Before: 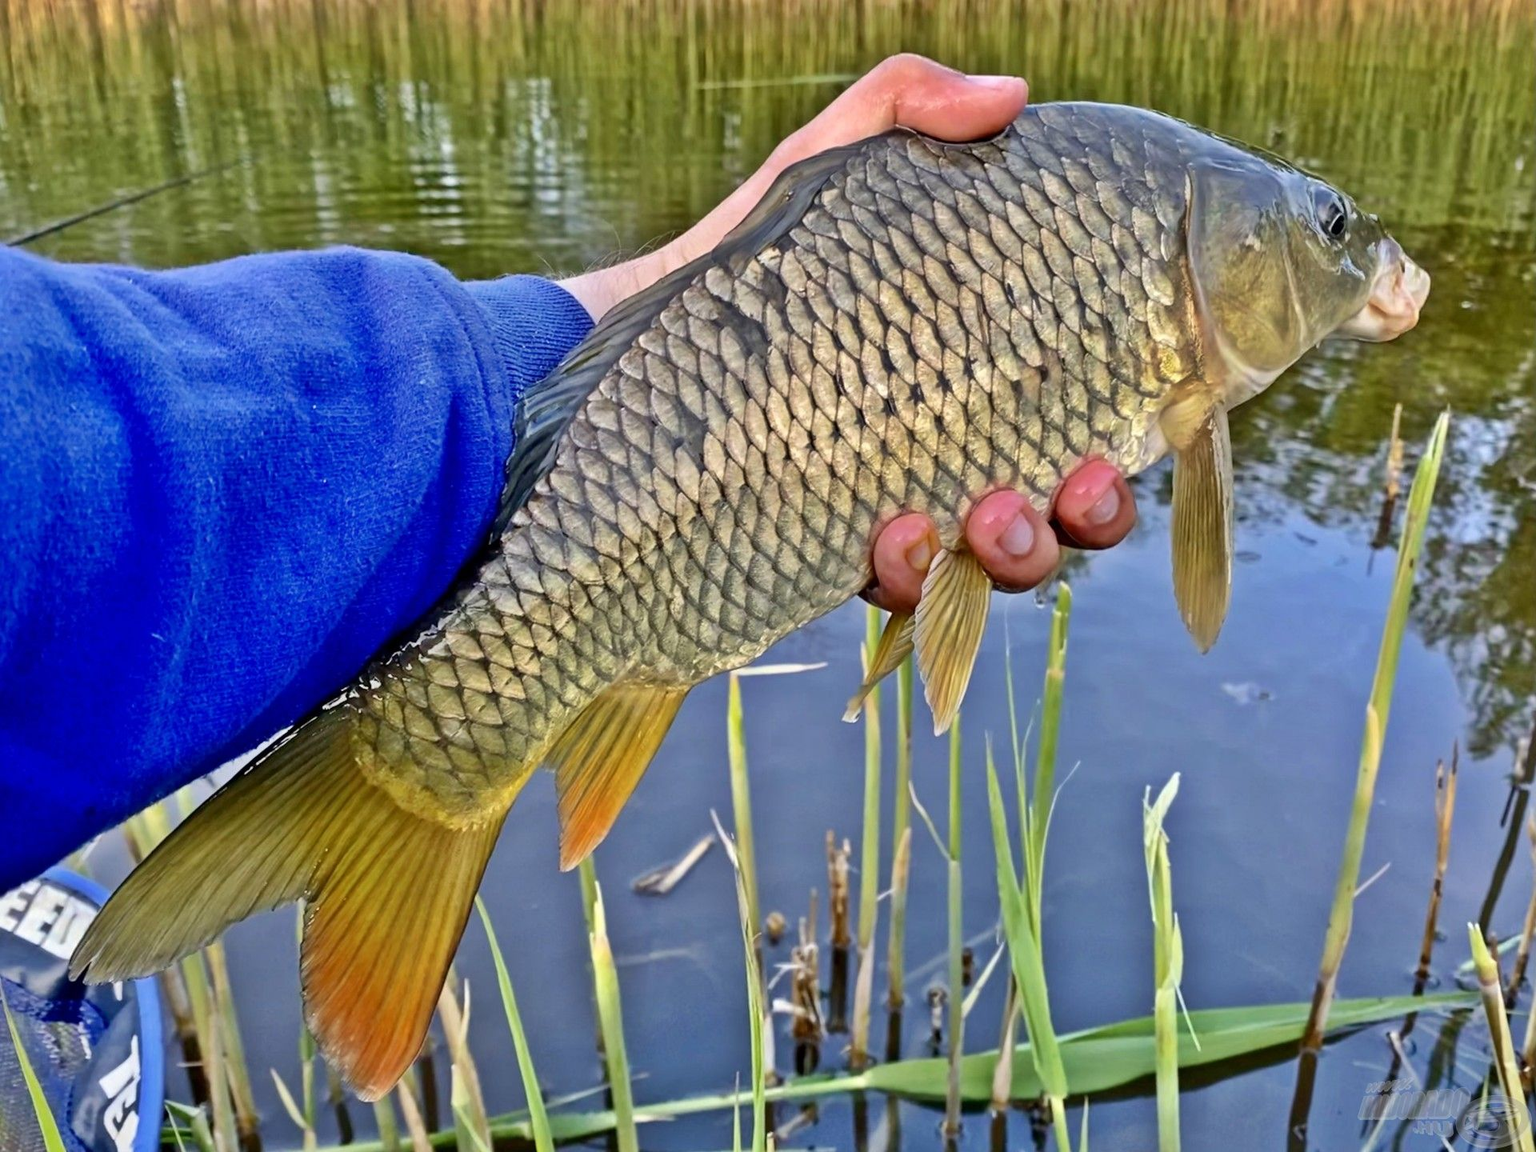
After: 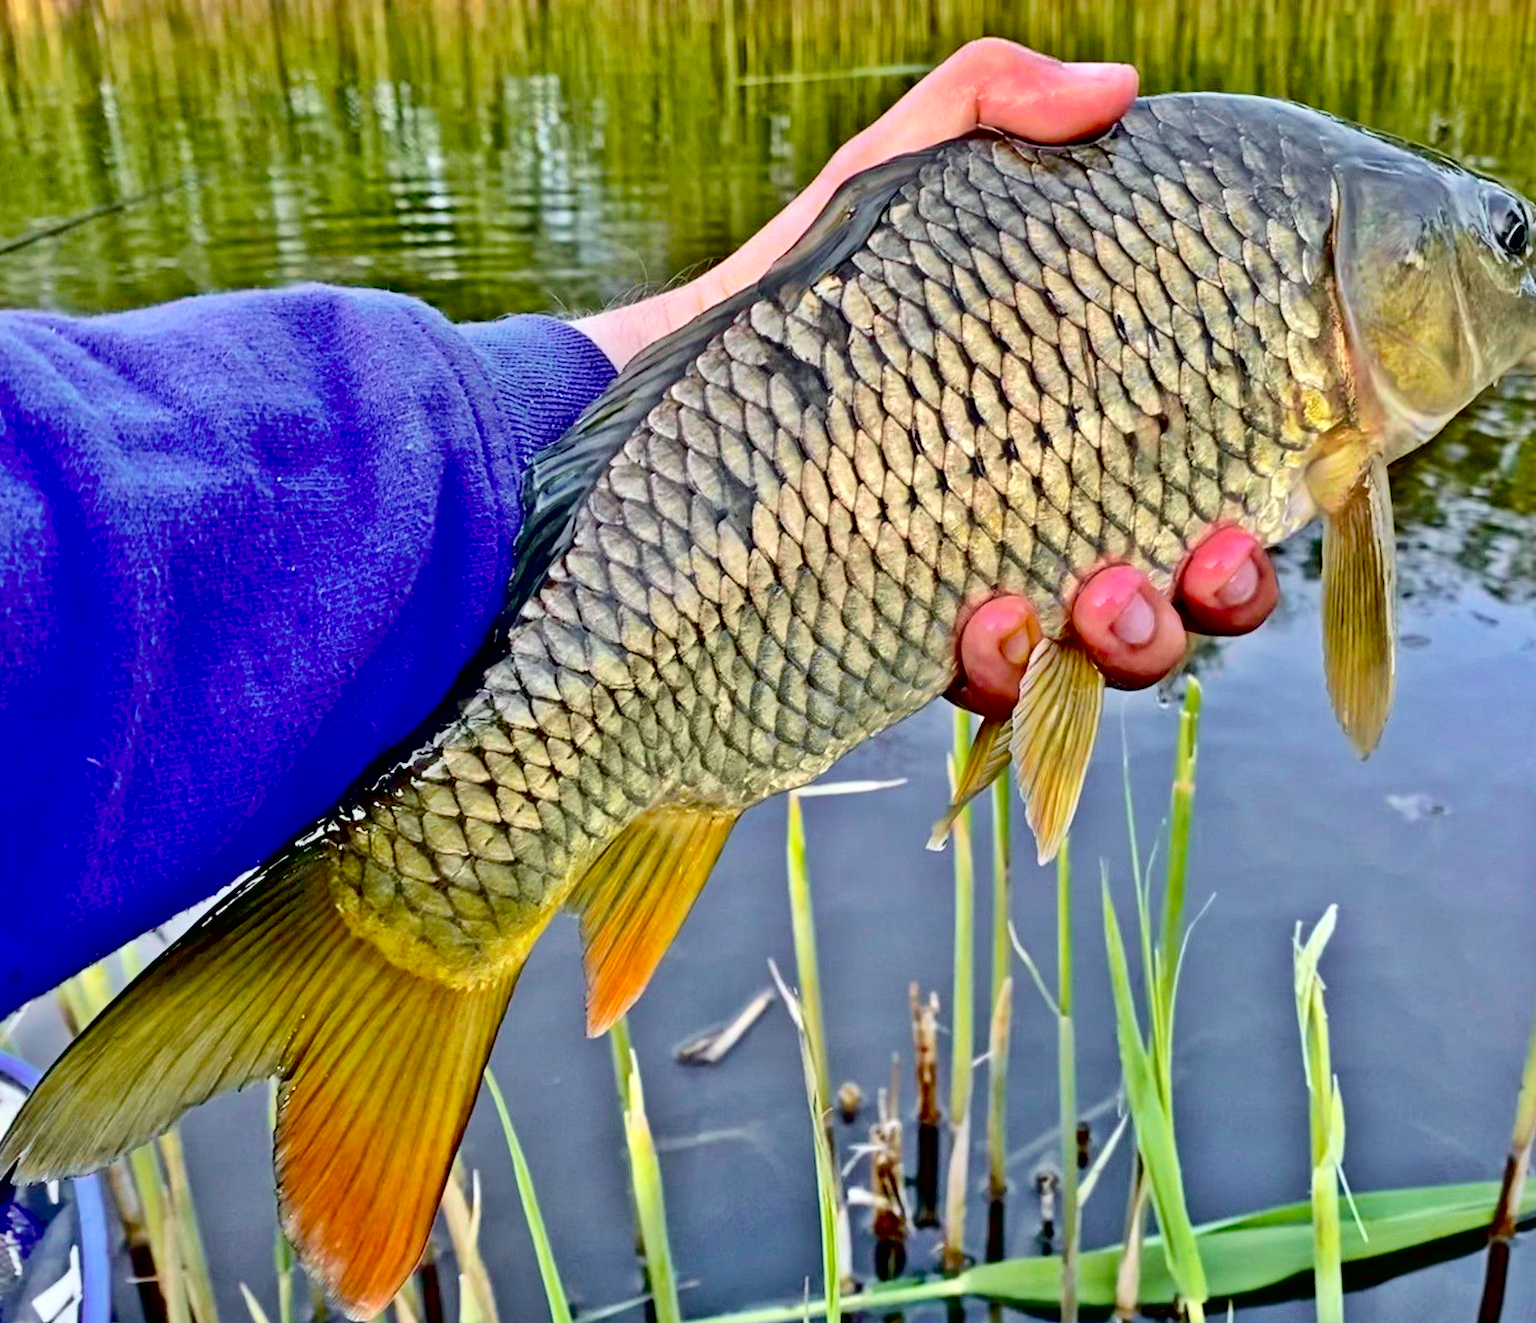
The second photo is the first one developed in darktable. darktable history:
tone curve: curves: ch0 [(0, 0.003) (0.056, 0.041) (0.211, 0.187) (0.482, 0.519) (0.836, 0.864) (0.997, 0.984)]; ch1 [(0, 0) (0.276, 0.206) (0.393, 0.364) (0.482, 0.471) (0.506, 0.5) (0.523, 0.523) (0.572, 0.604) (0.635, 0.665) (0.695, 0.759) (1, 1)]; ch2 [(0, 0) (0.438, 0.456) (0.473, 0.47) (0.503, 0.503) (0.536, 0.527) (0.562, 0.584) (0.612, 0.61) (0.679, 0.72) (1, 1)], color space Lab, independent channels, preserve colors none
crop and rotate: angle 1°, left 4.281%, top 0.642%, right 11.383%, bottom 2.486%
exposure: black level correction 0.025, exposure 0.182 EV, compensate highlight preservation false
